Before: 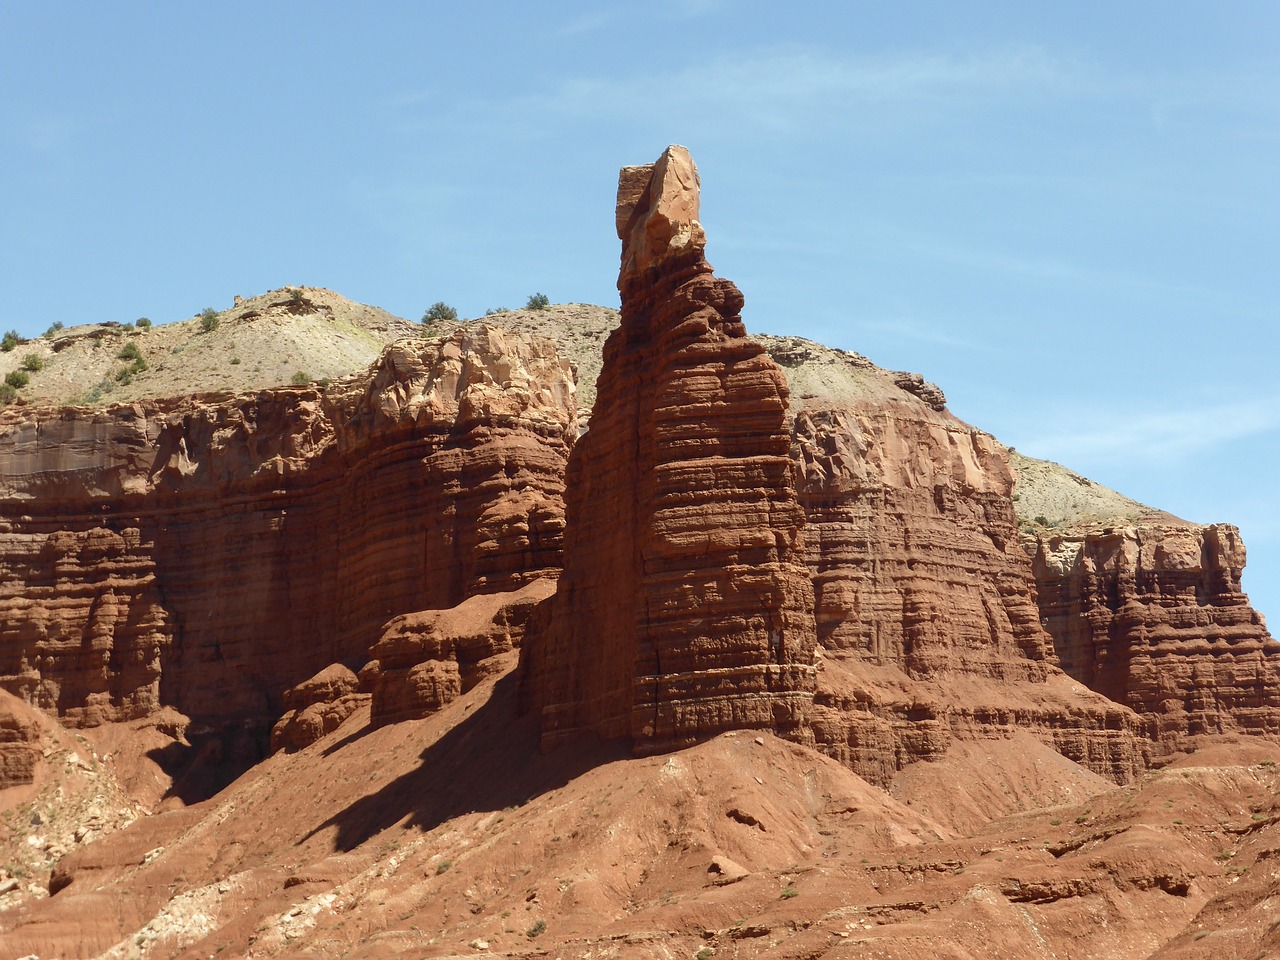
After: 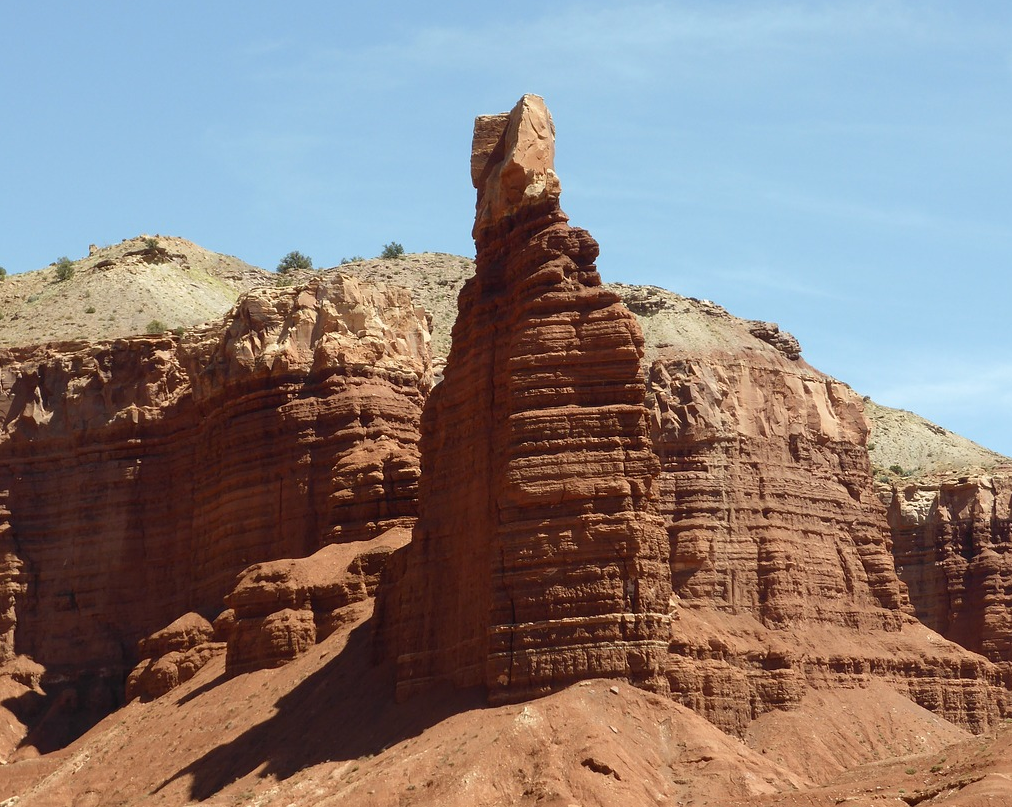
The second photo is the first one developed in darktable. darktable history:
crop: left 11.332%, top 5.388%, right 9.586%, bottom 10.447%
